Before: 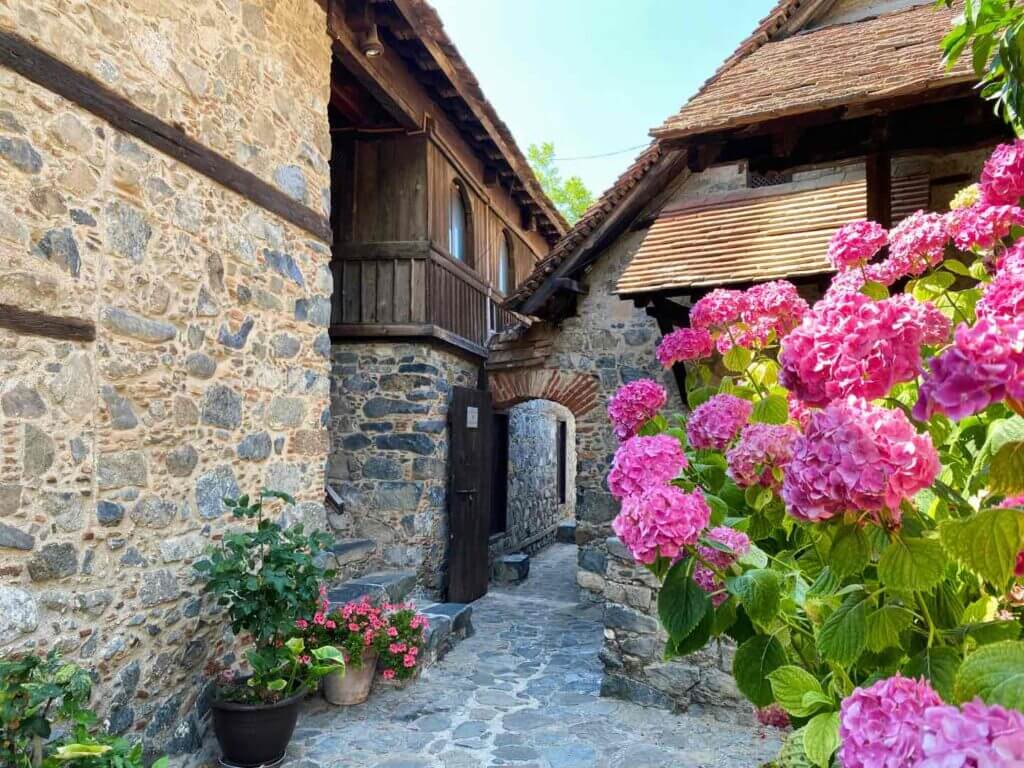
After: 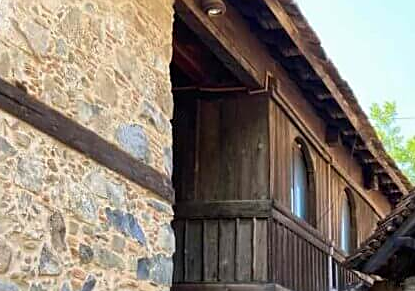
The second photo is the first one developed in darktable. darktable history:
crop: left 15.452%, top 5.459%, right 43.956%, bottom 56.62%
sharpen: on, module defaults
